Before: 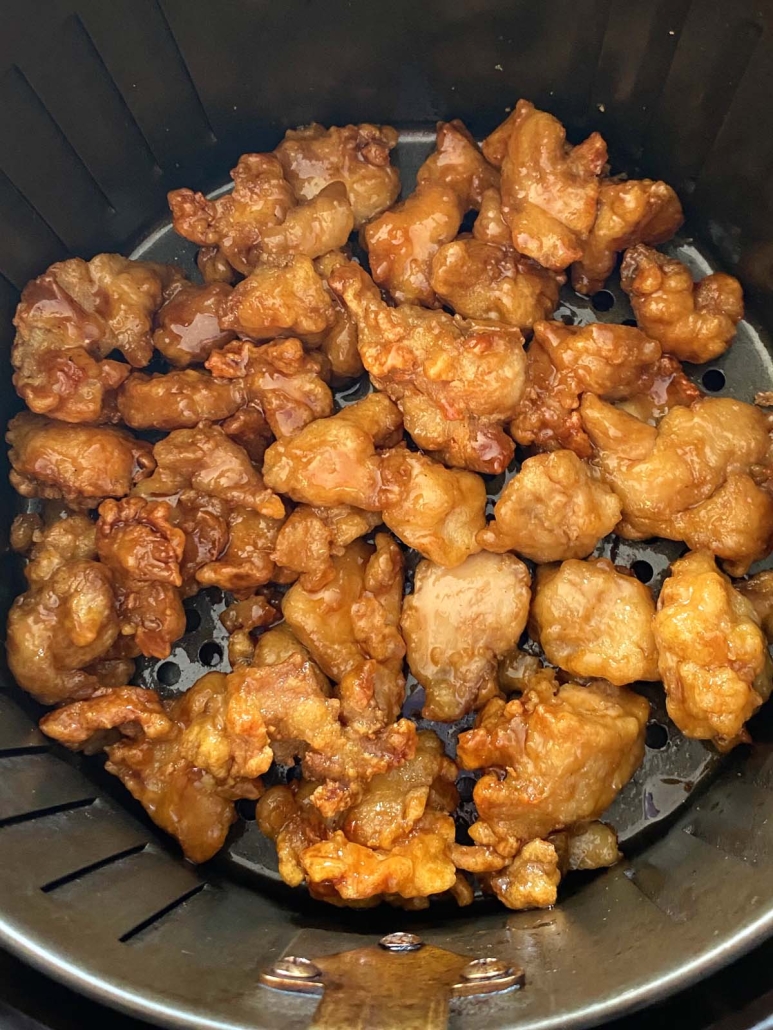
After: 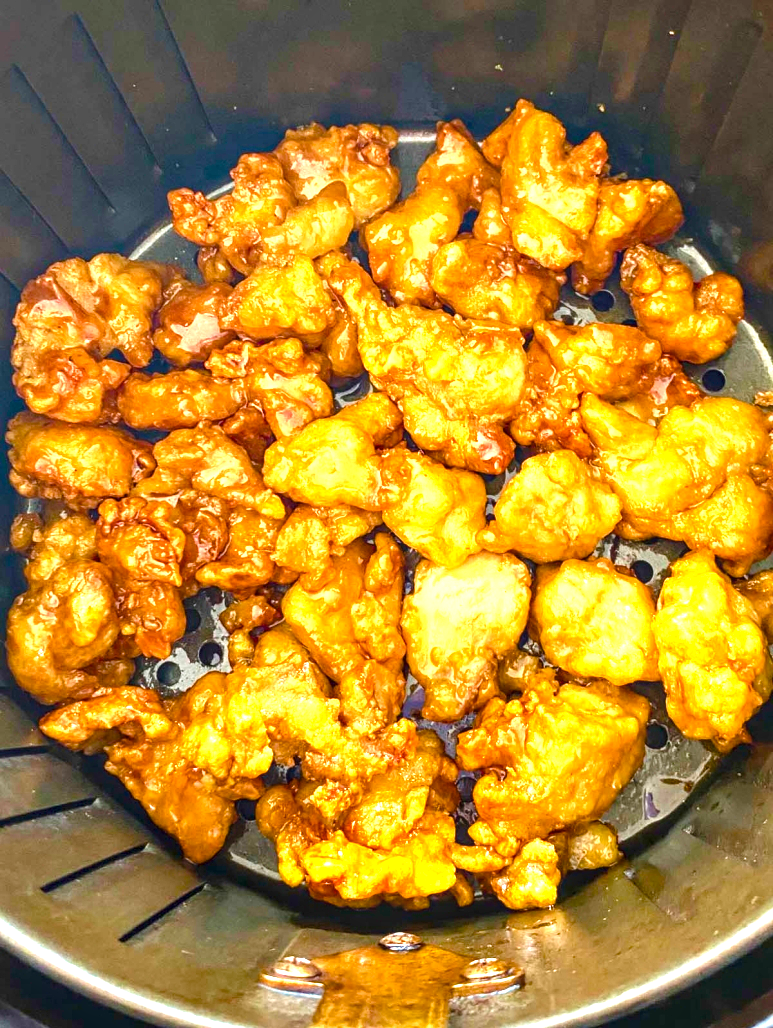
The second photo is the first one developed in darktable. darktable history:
crop: top 0.036%, bottom 0.148%
velvia: strength 15.2%
exposure: black level correction 0, exposure 1.456 EV, compensate highlight preservation false
local contrast: on, module defaults
color balance rgb: global offset › luminance 0.235%, perceptual saturation grading › global saturation 35.097%, perceptual saturation grading › highlights -29.823%, perceptual saturation grading › shadows 35.706%, global vibrance 39.187%
